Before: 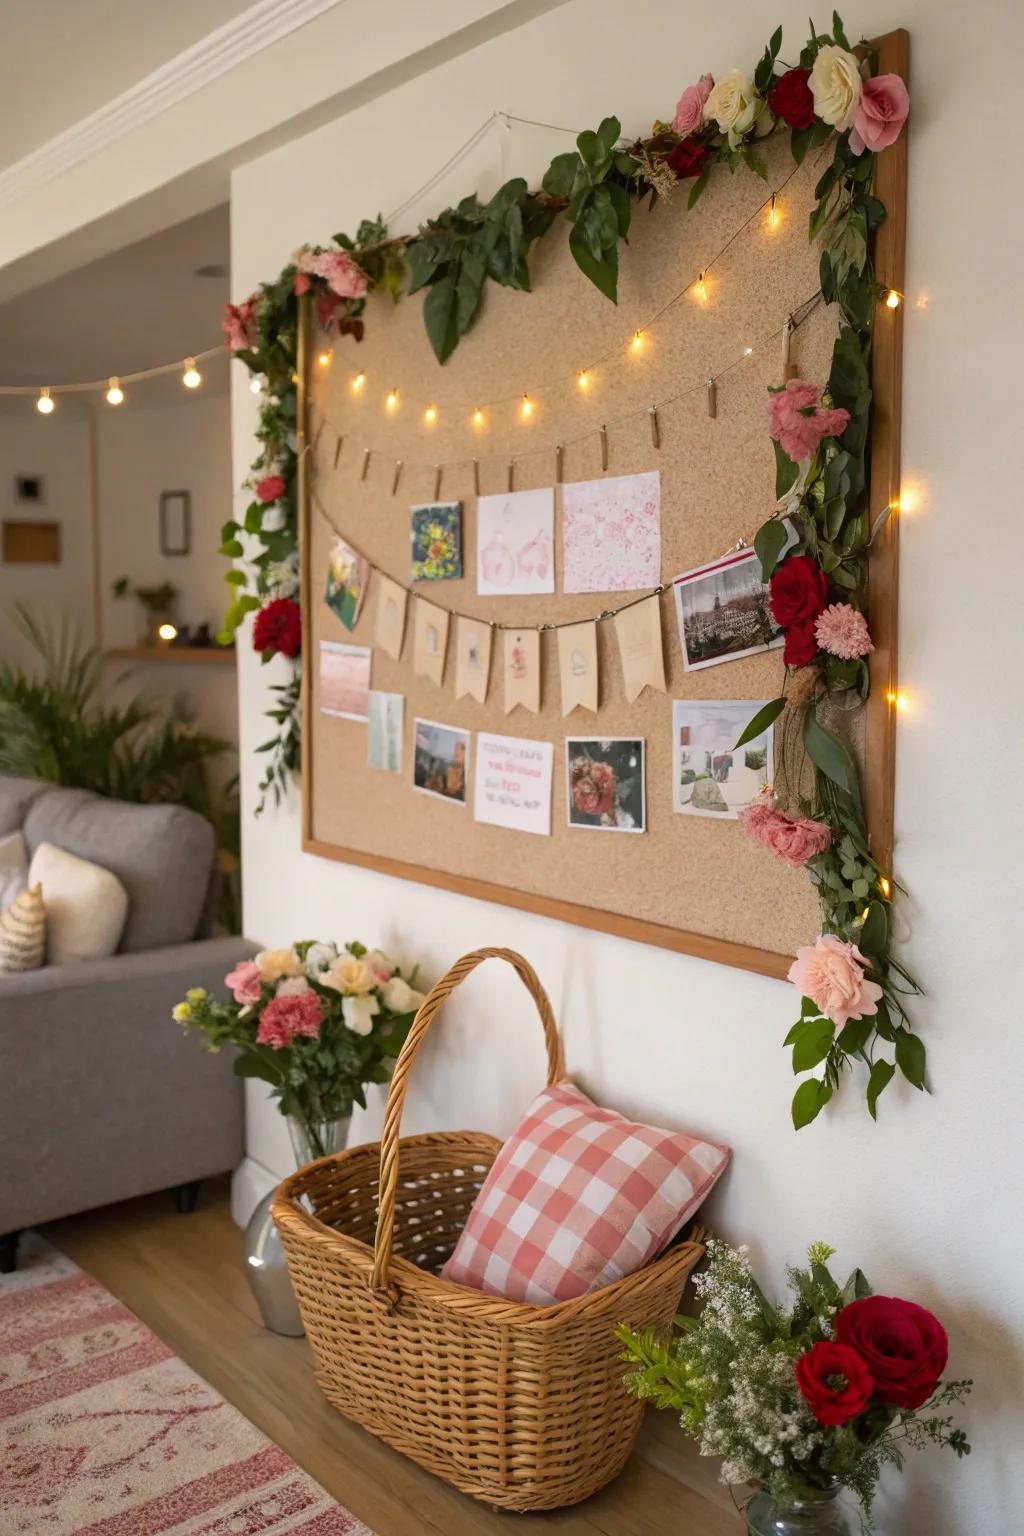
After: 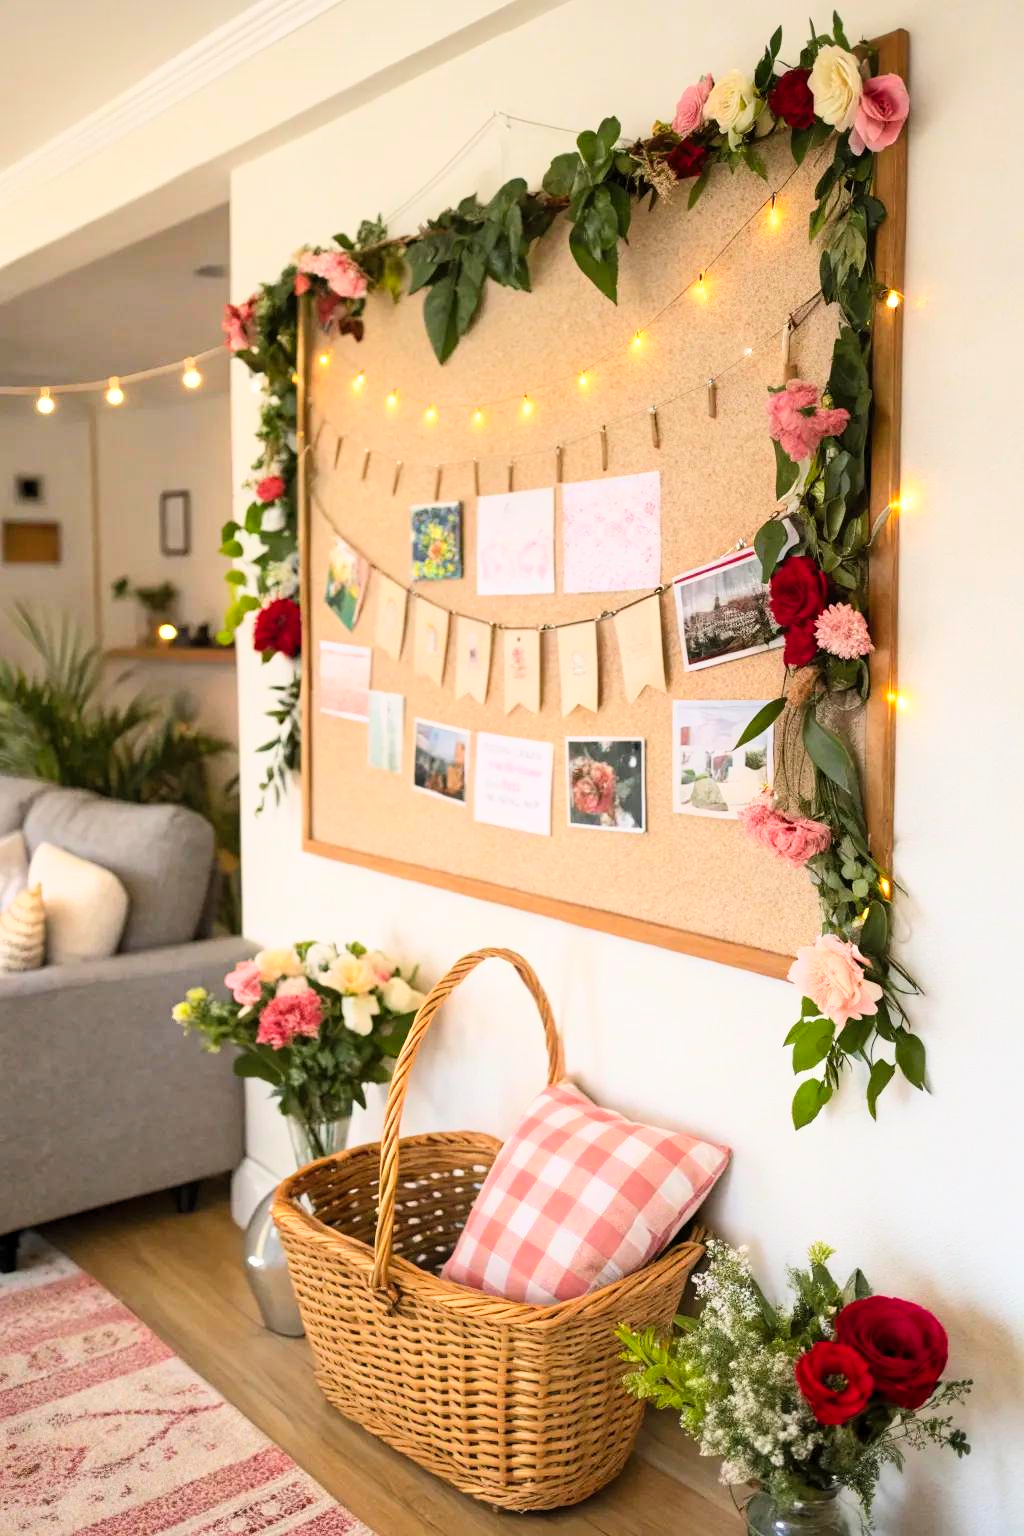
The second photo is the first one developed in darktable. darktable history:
tone curve: curves: ch0 [(0, 0) (0.093, 0.104) (0.226, 0.291) (0.327, 0.431) (0.471, 0.648) (0.759, 0.926) (1, 1)], color space Lab, linked channels, preserve colors none
levels: levels [0.018, 0.493, 1]
